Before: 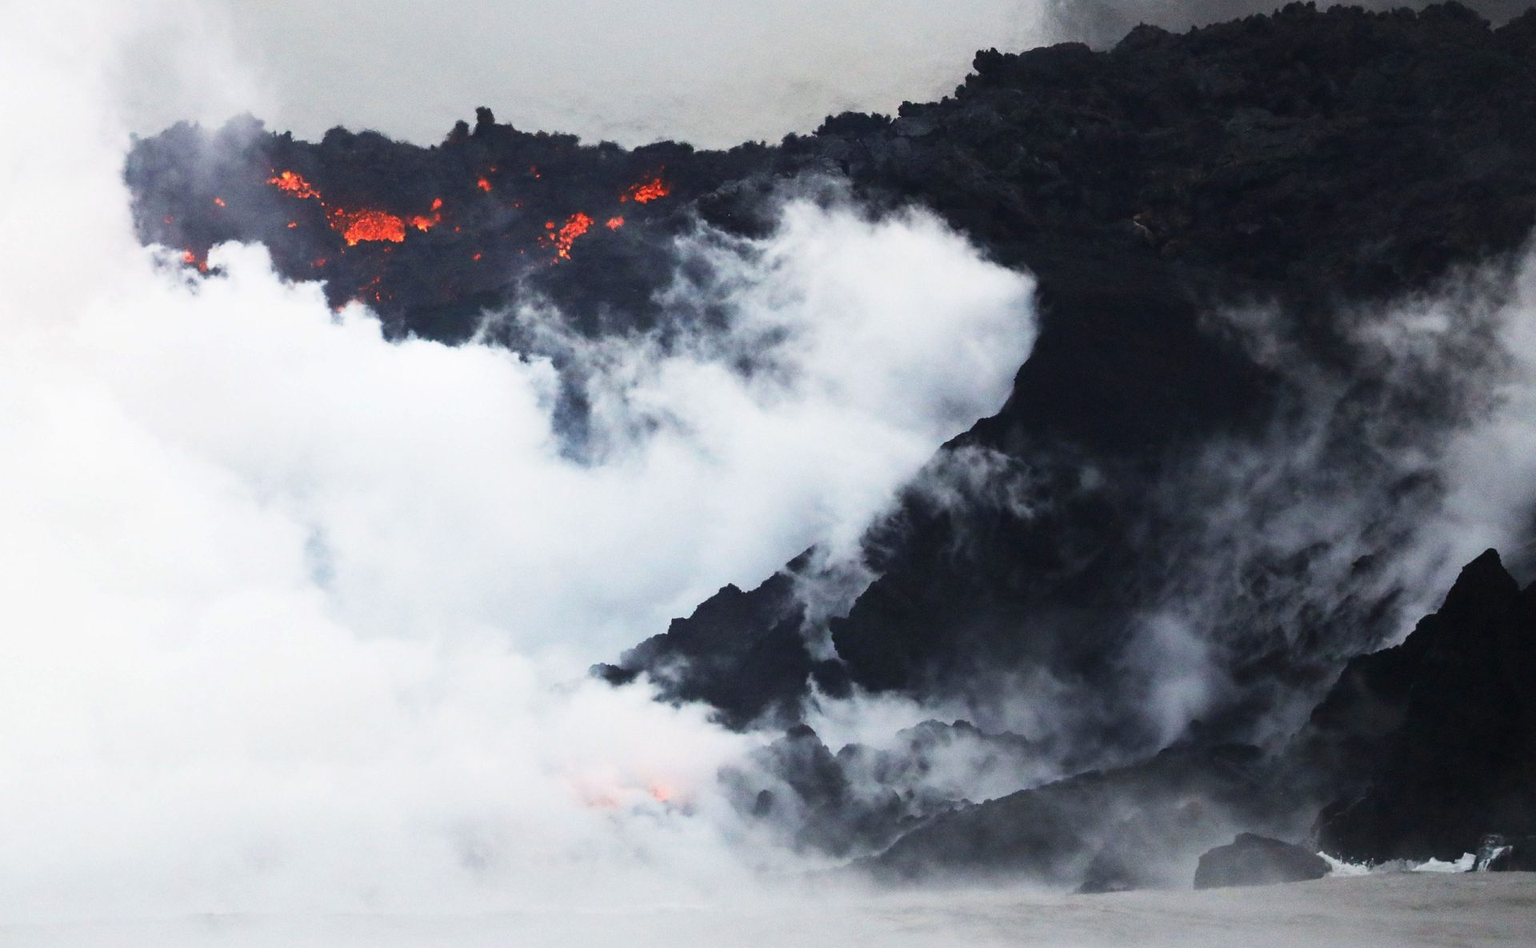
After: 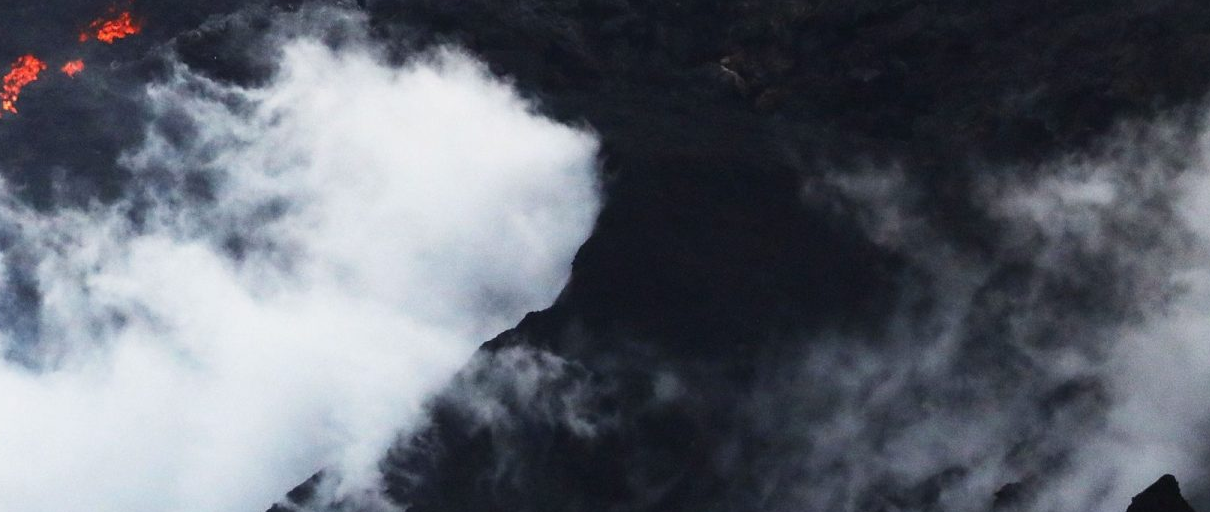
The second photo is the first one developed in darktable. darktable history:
crop: left 36.279%, top 17.808%, right 0.699%, bottom 38.929%
